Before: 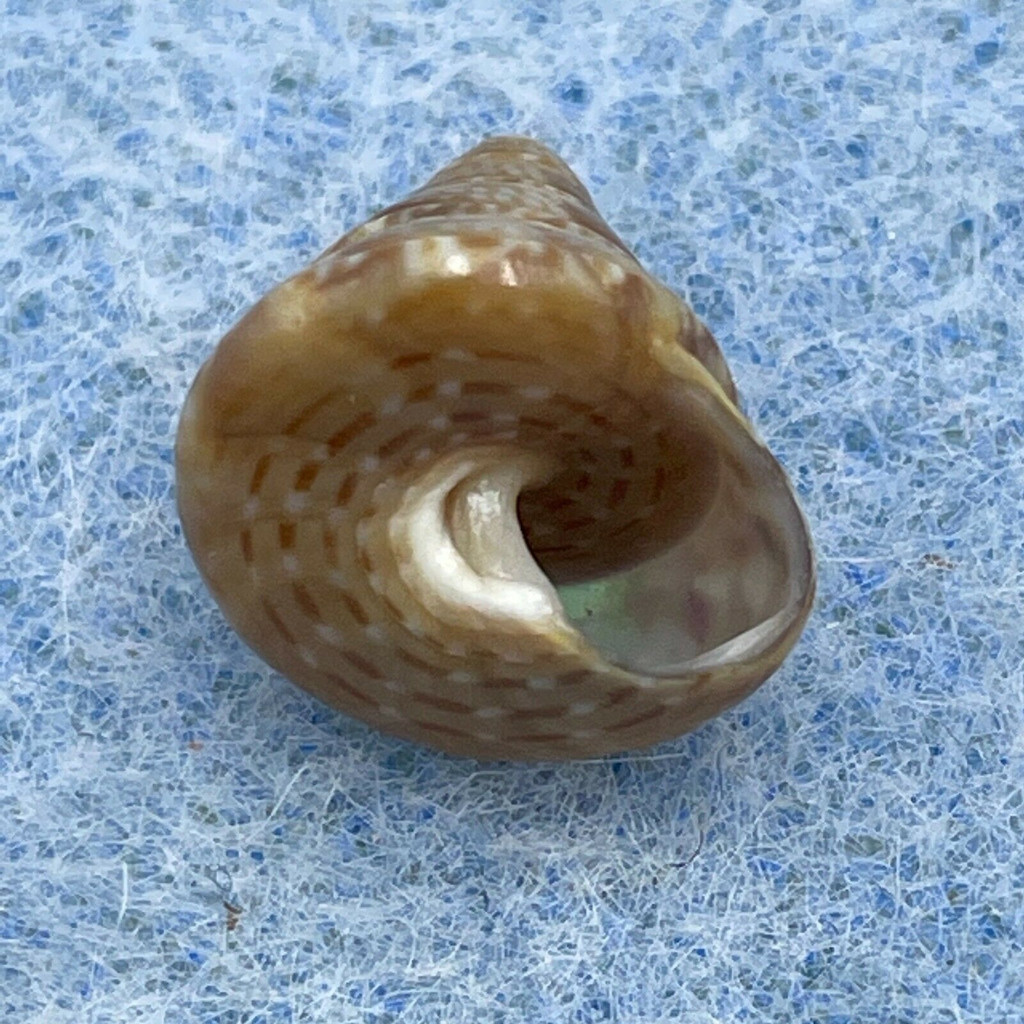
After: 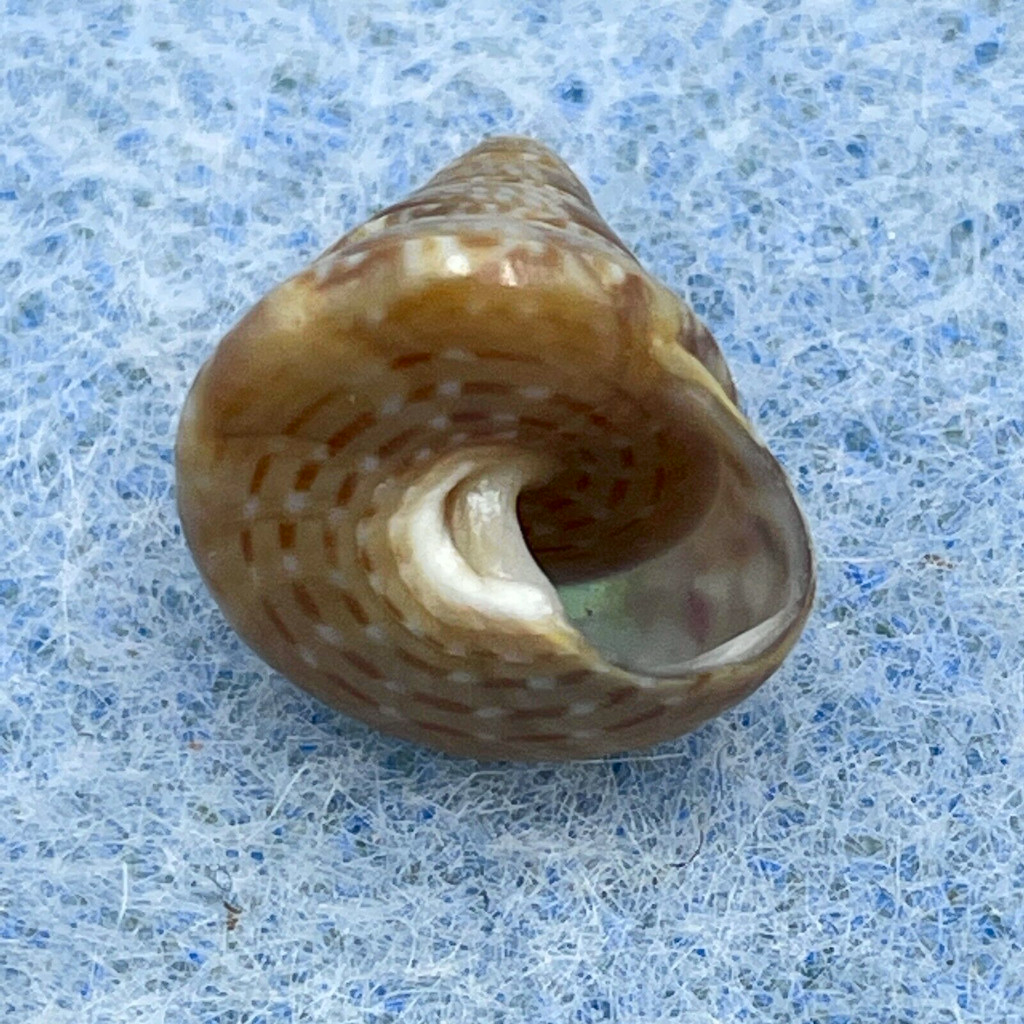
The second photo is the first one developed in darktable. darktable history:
tone curve: curves: ch0 [(0, 0.01) (0.037, 0.032) (0.131, 0.108) (0.275, 0.256) (0.483, 0.512) (0.61, 0.665) (0.696, 0.742) (0.792, 0.819) (0.911, 0.925) (0.997, 0.995)]; ch1 [(0, 0) (0.301, 0.3) (0.423, 0.421) (0.492, 0.488) (0.507, 0.503) (0.53, 0.532) (0.573, 0.586) (0.683, 0.702) (0.746, 0.77) (1, 1)]; ch2 [(0, 0) (0.246, 0.233) (0.36, 0.352) (0.415, 0.415) (0.485, 0.487) (0.502, 0.504) (0.525, 0.518) (0.539, 0.539) (0.587, 0.594) (0.636, 0.652) (0.711, 0.729) (0.845, 0.855) (0.998, 0.977)], color space Lab, independent channels
